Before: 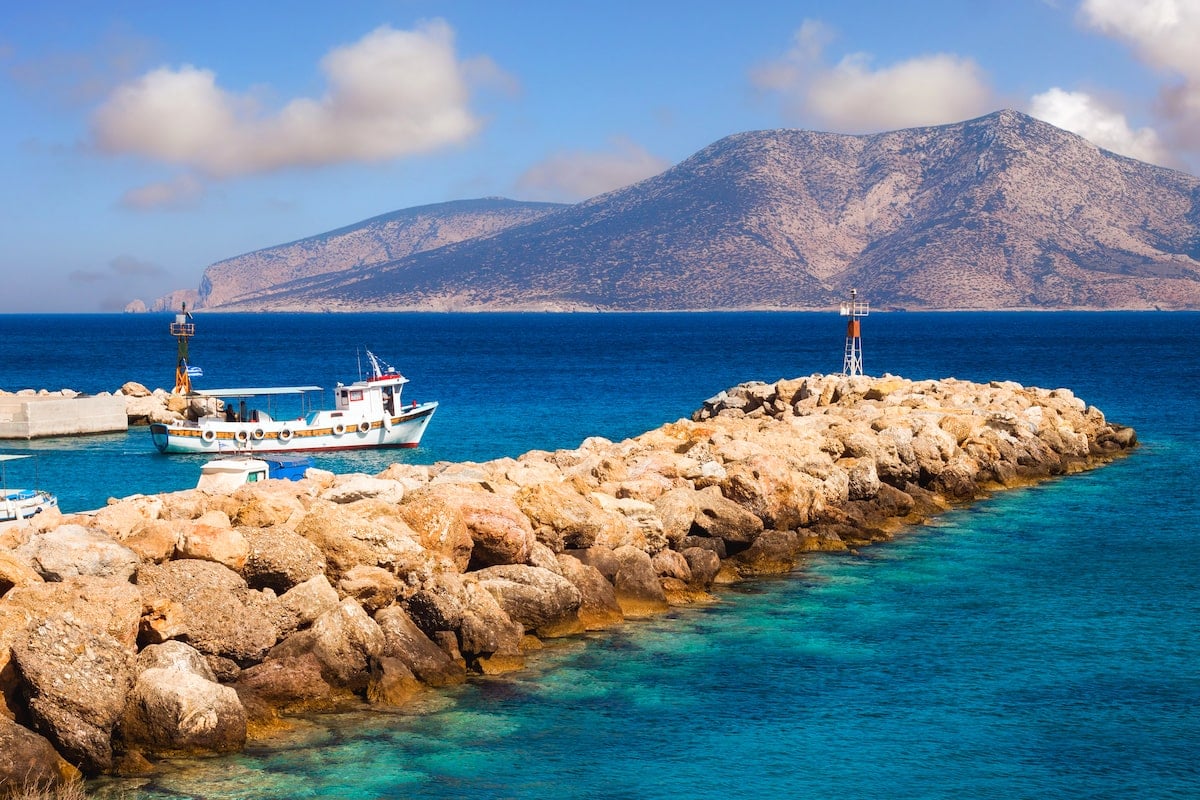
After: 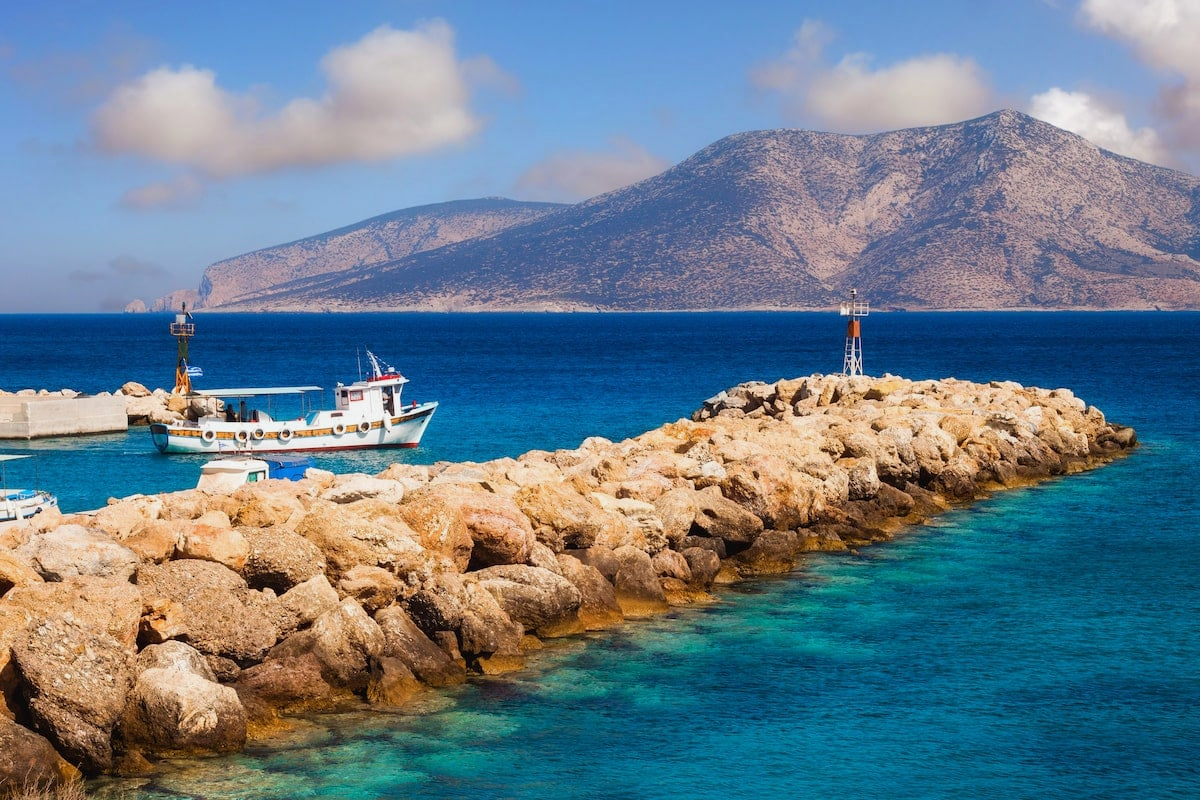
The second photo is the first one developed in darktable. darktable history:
color balance rgb: global vibrance 0.5%
exposure: exposure -0.151 EV, compensate highlight preservation false
